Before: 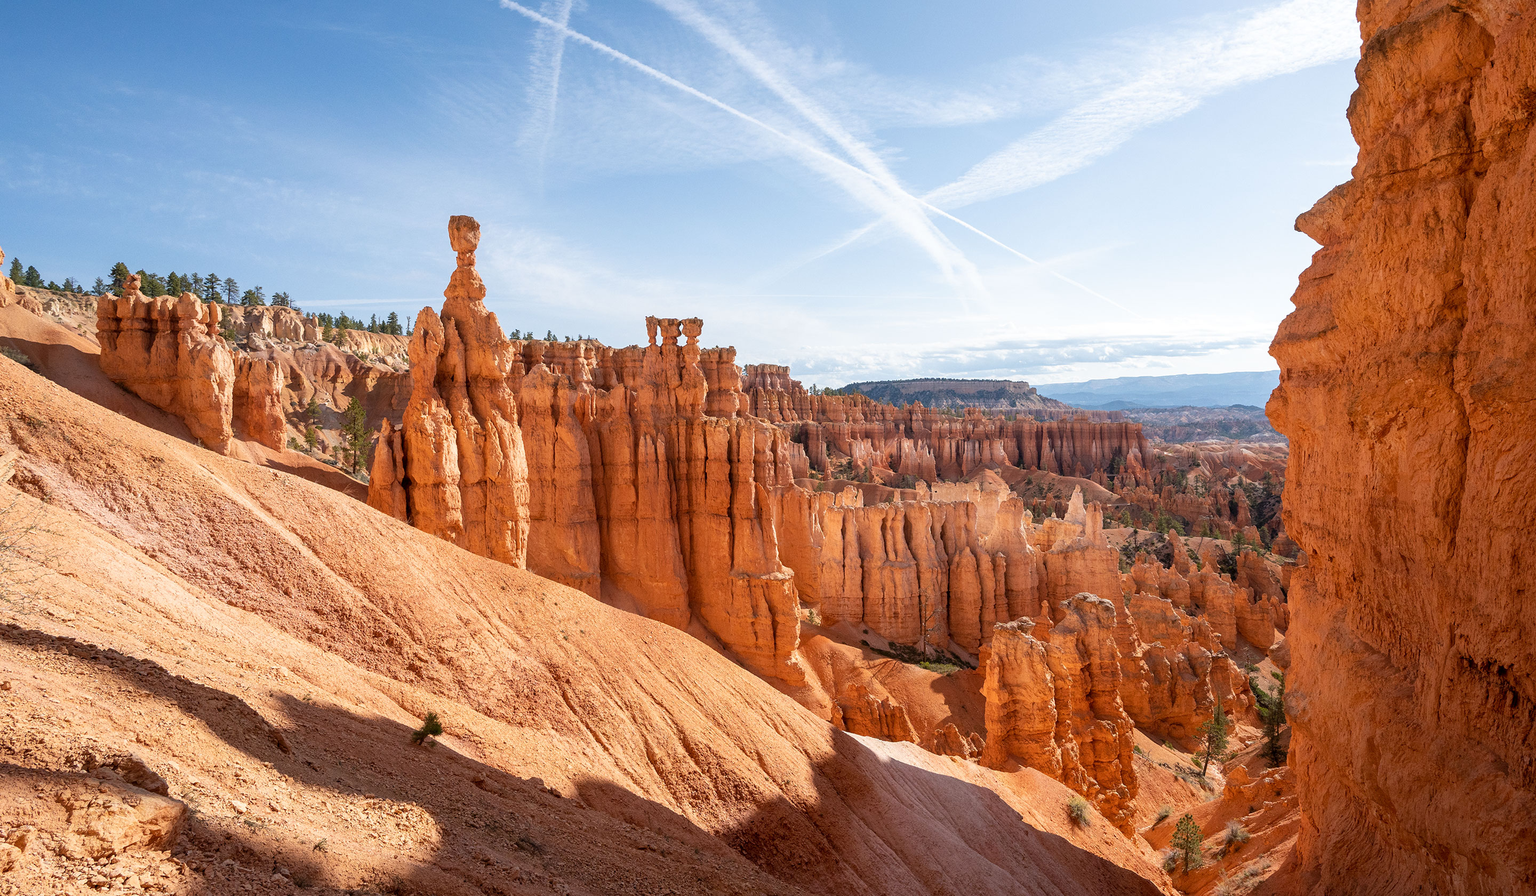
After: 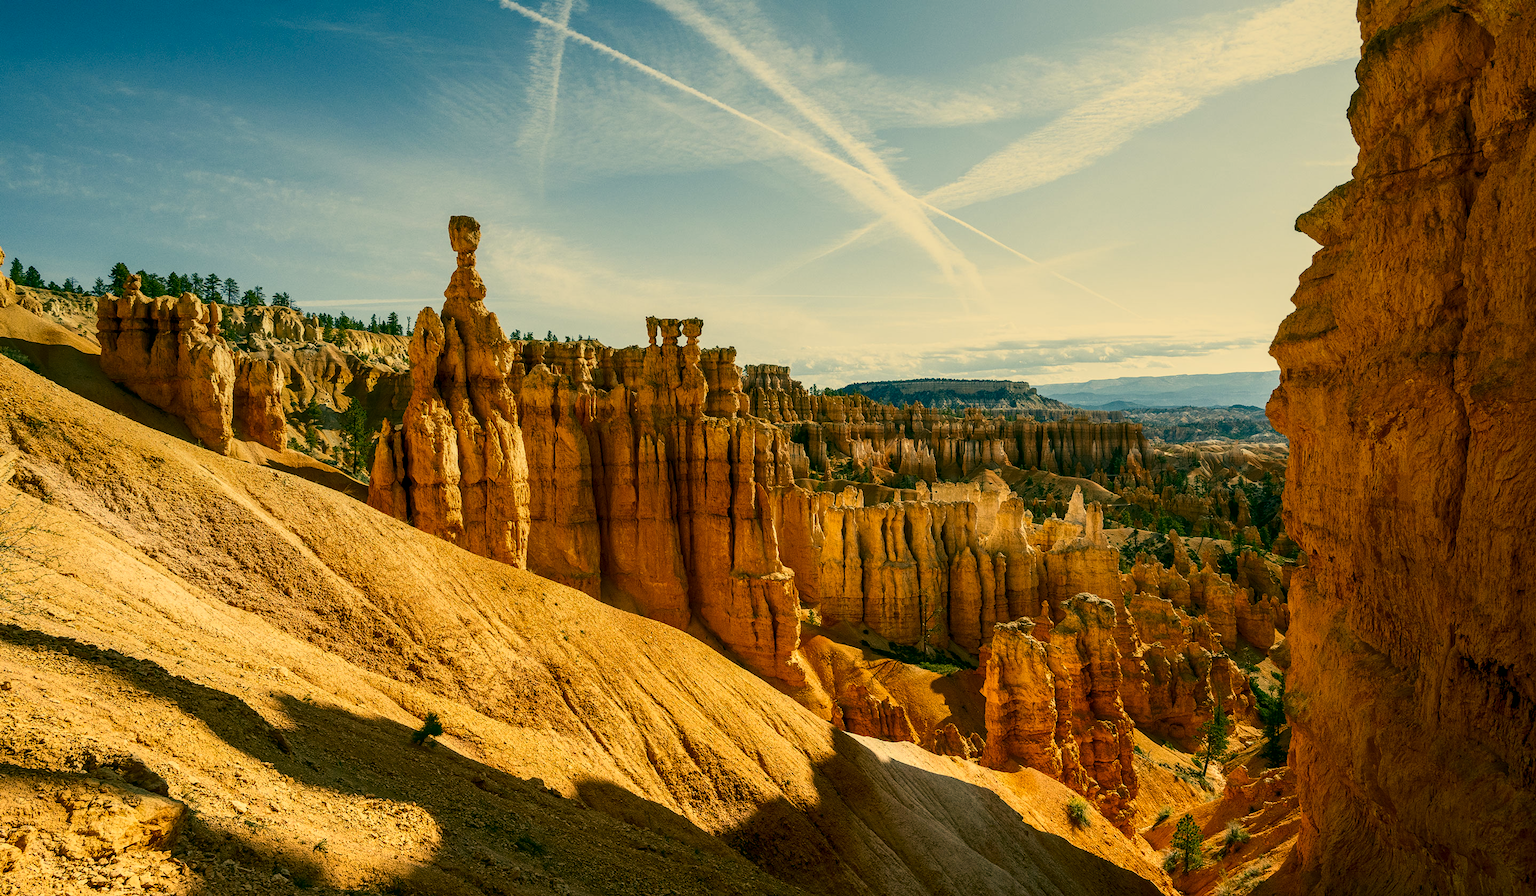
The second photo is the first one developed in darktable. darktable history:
local contrast: on, module defaults
contrast brightness saturation: contrast 0.21, brightness -0.11, saturation 0.21
color correction: highlights a* 5.62, highlights b* 33.57, shadows a* -25.86, shadows b* 4.02
graduated density: rotation 5.63°, offset 76.9
